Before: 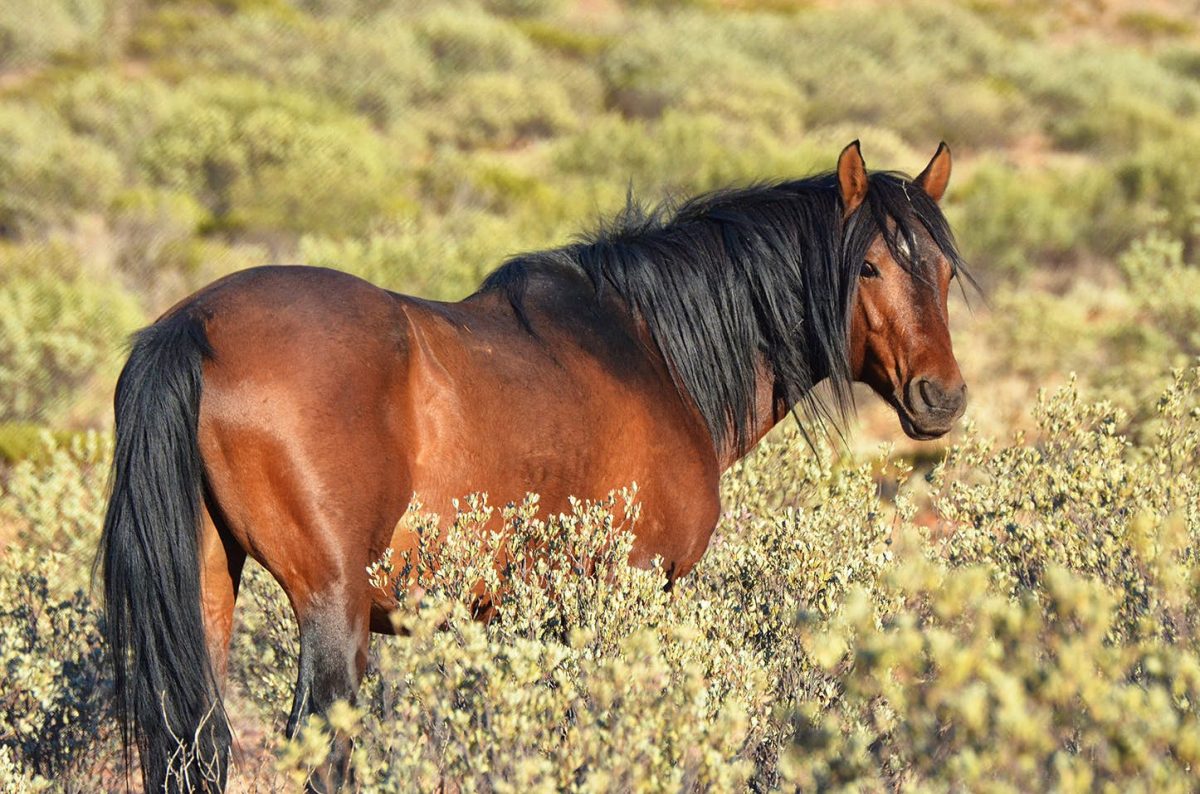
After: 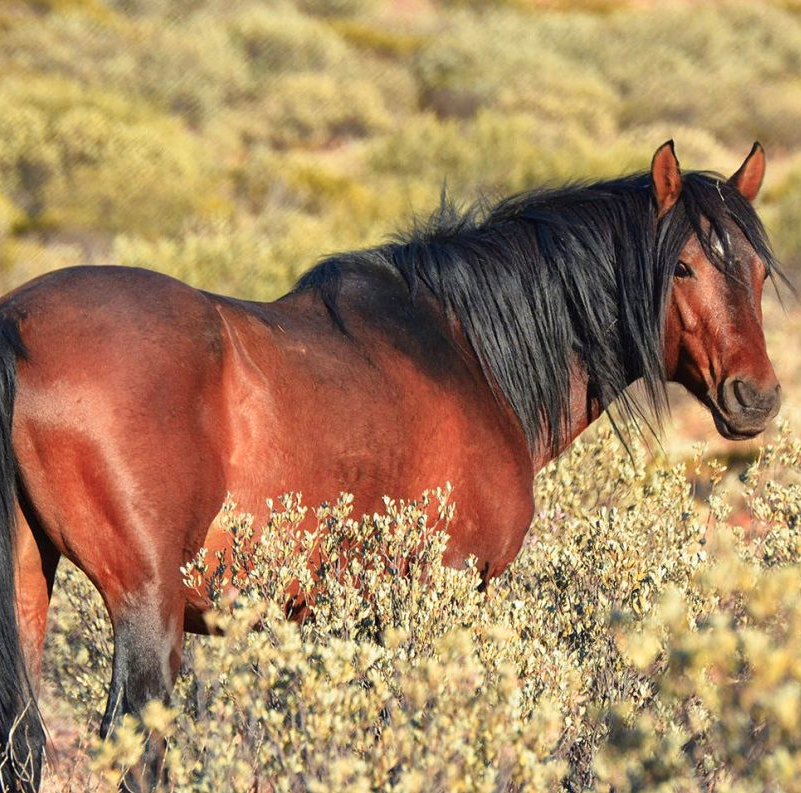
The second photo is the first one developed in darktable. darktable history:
color zones: curves: ch1 [(0.29, 0.492) (0.373, 0.185) (0.509, 0.481)]; ch2 [(0.25, 0.462) (0.749, 0.457)]
crop and rotate: left 15.516%, right 17.734%
contrast equalizer: octaves 7, y [[0.5 ×6], [0.5 ×6], [0.5, 0.5, 0.501, 0.545, 0.707, 0.863], [0 ×6], [0 ×6]]
